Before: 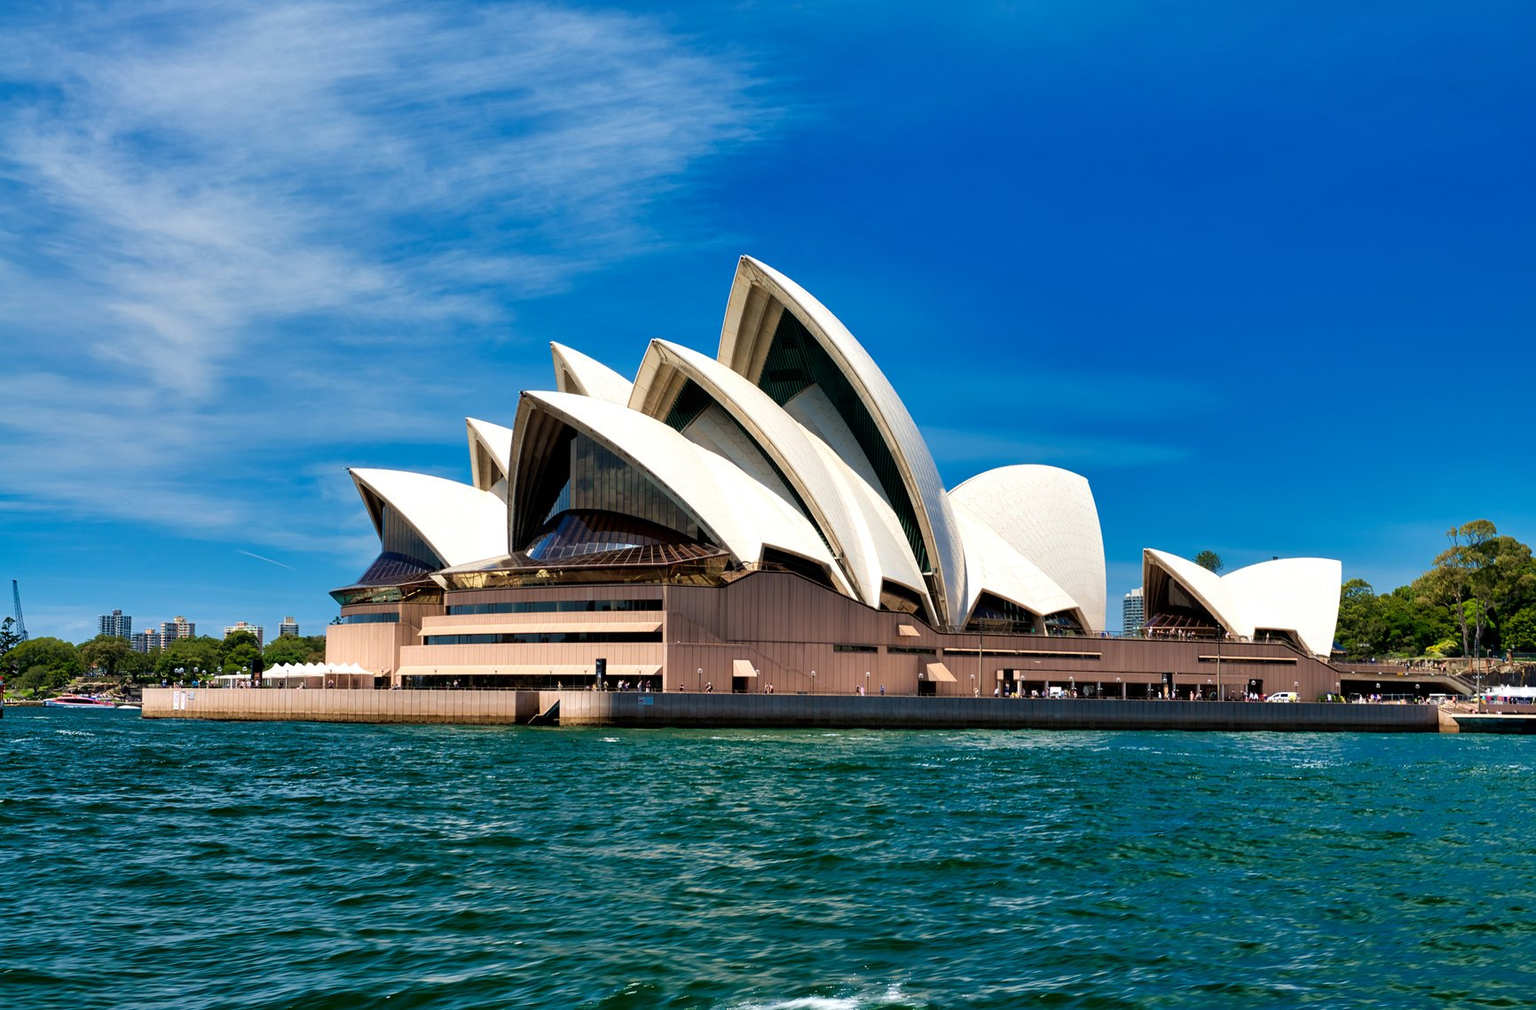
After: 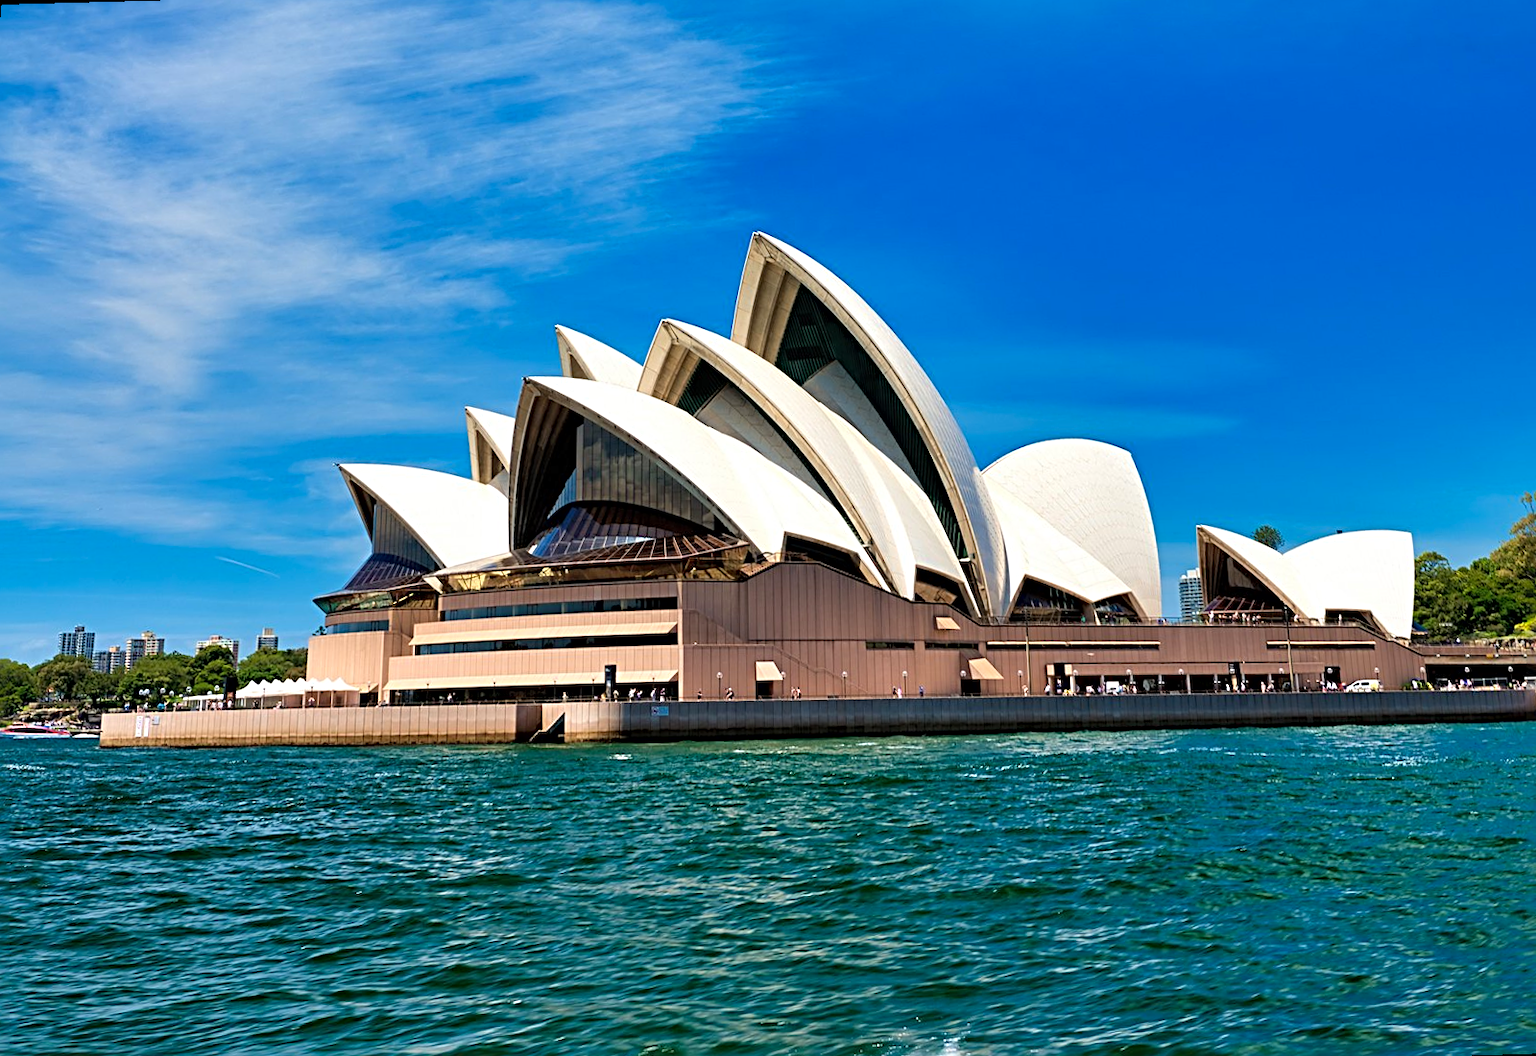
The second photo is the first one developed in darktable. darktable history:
sharpen: radius 4
rotate and perspective: rotation -1.68°, lens shift (vertical) -0.146, crop left 0.049, crop right 0.912, crop top 0.032, crop bottom 0.96
contrast brightness saturation: contrast 0.03, brightness 0.06, saturation 0.13
